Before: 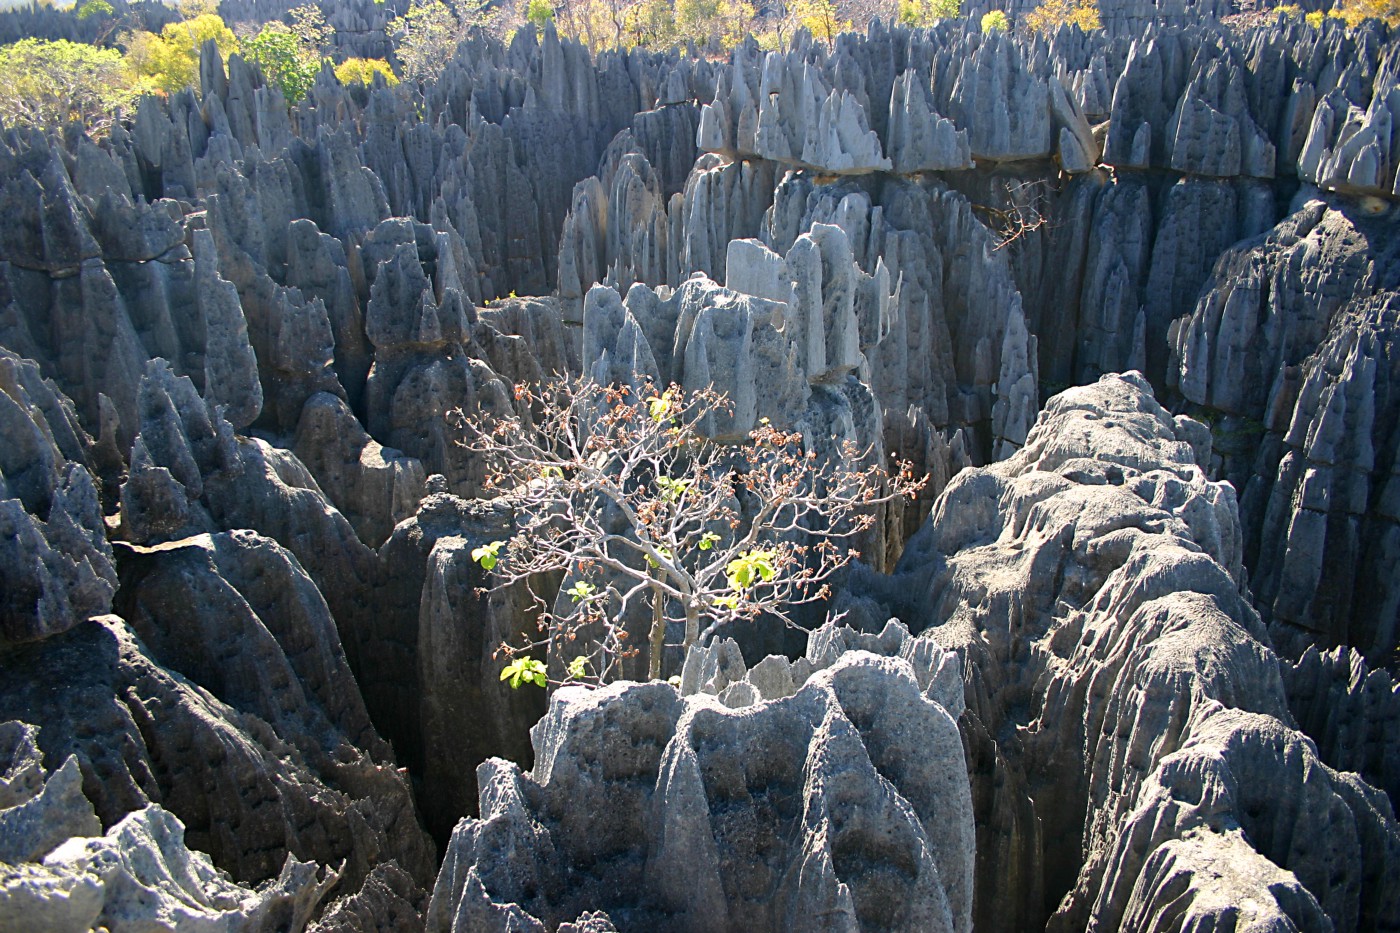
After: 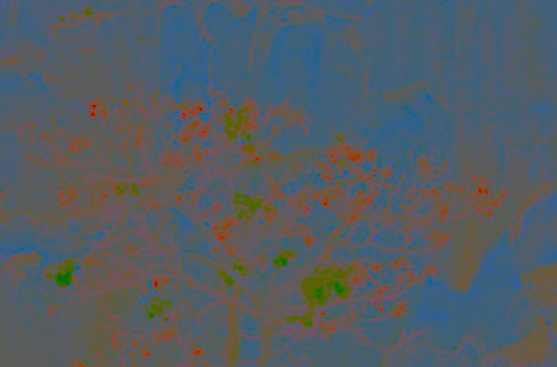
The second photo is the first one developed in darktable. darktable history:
contrast brightness saturation: contrast -0.988, brightness -0.173, saturation 0.754
local contrast: mode bilateral grid, contrast 100, coarseness 100, detail 89%, midtone range 0.2
crop: left 30.389%, top 30.359%, right 29.769%, bottom 30.199%
